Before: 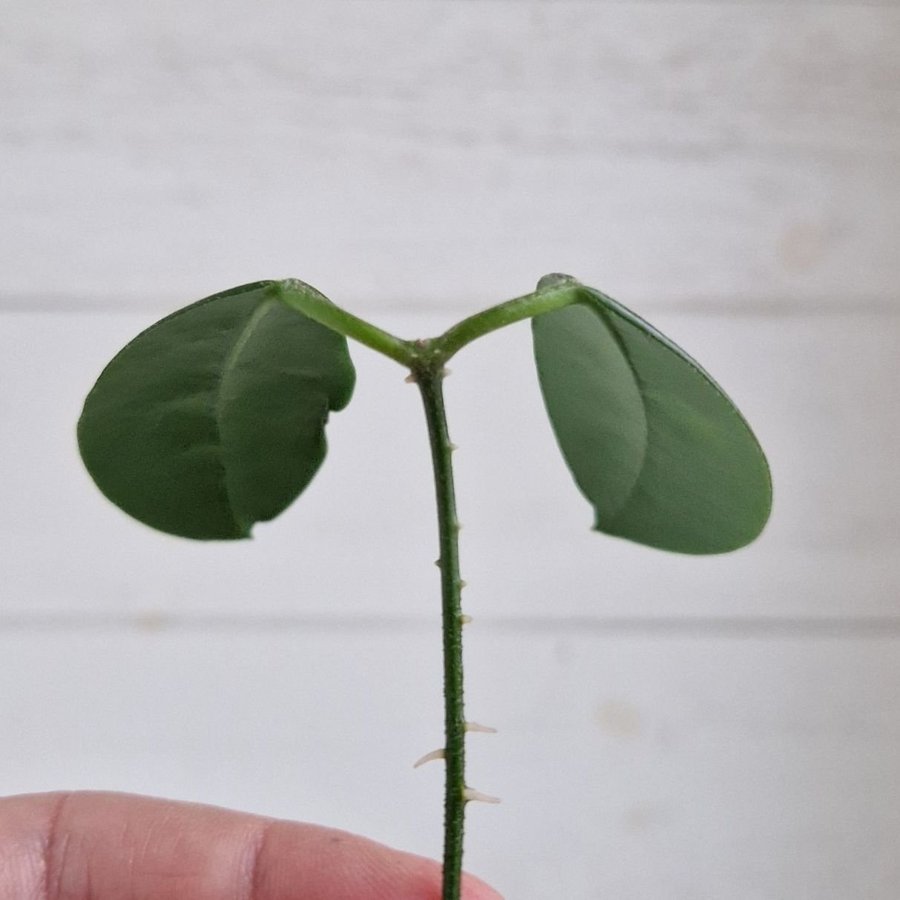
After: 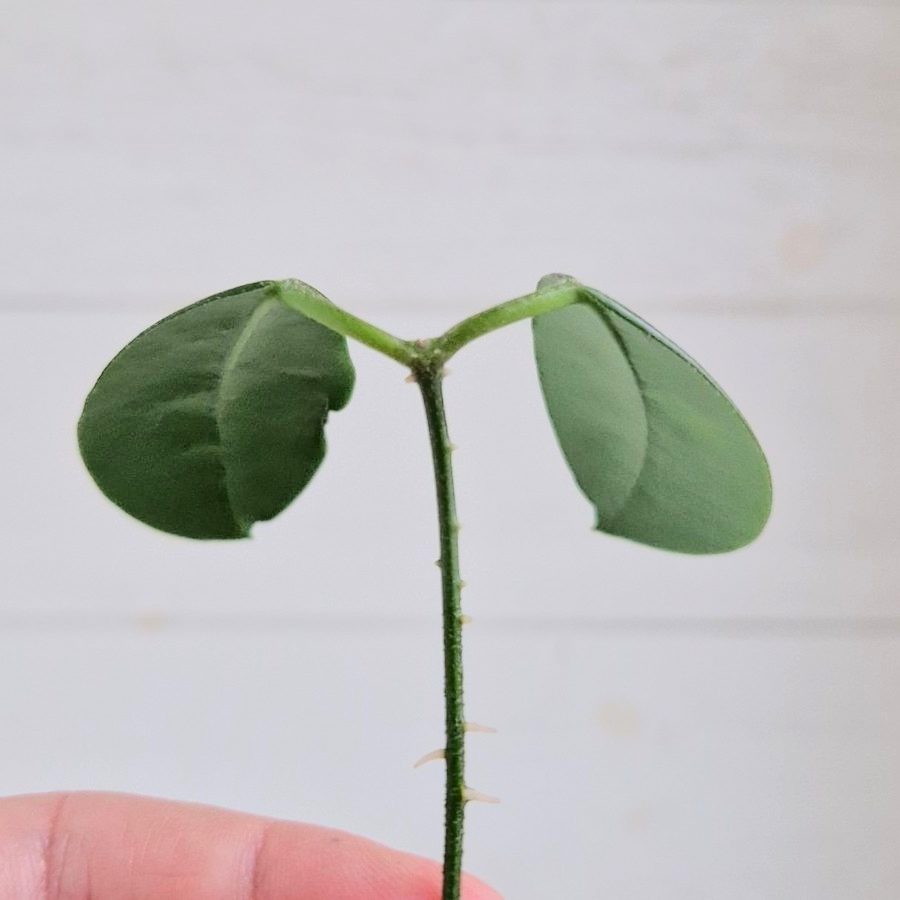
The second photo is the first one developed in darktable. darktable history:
contrast brightness saturation: contrast 0.071, brightness 0.073, saturation 0.182
tone curve: curves: ch0 [(0, 0) (0.003, 0.089) (0.011, 0.089) (0.025, 0.088) (0.044, 0.089) (0.069, 0.094) (0.1, 0.108) (0.136, 0.119) (0.177, 0.147) (0.224, 0.204) (0.277, 0.28) (0.335, 0.389) (0.399, 0.486) (0.468, 0.588) (0.543, 0.647) (0.623, 0.705) (0.709, 0.759) (0.801, 0.815) (0.898, 0.873) (1, 1)], color space Lab, independent channels, preserve colors none
